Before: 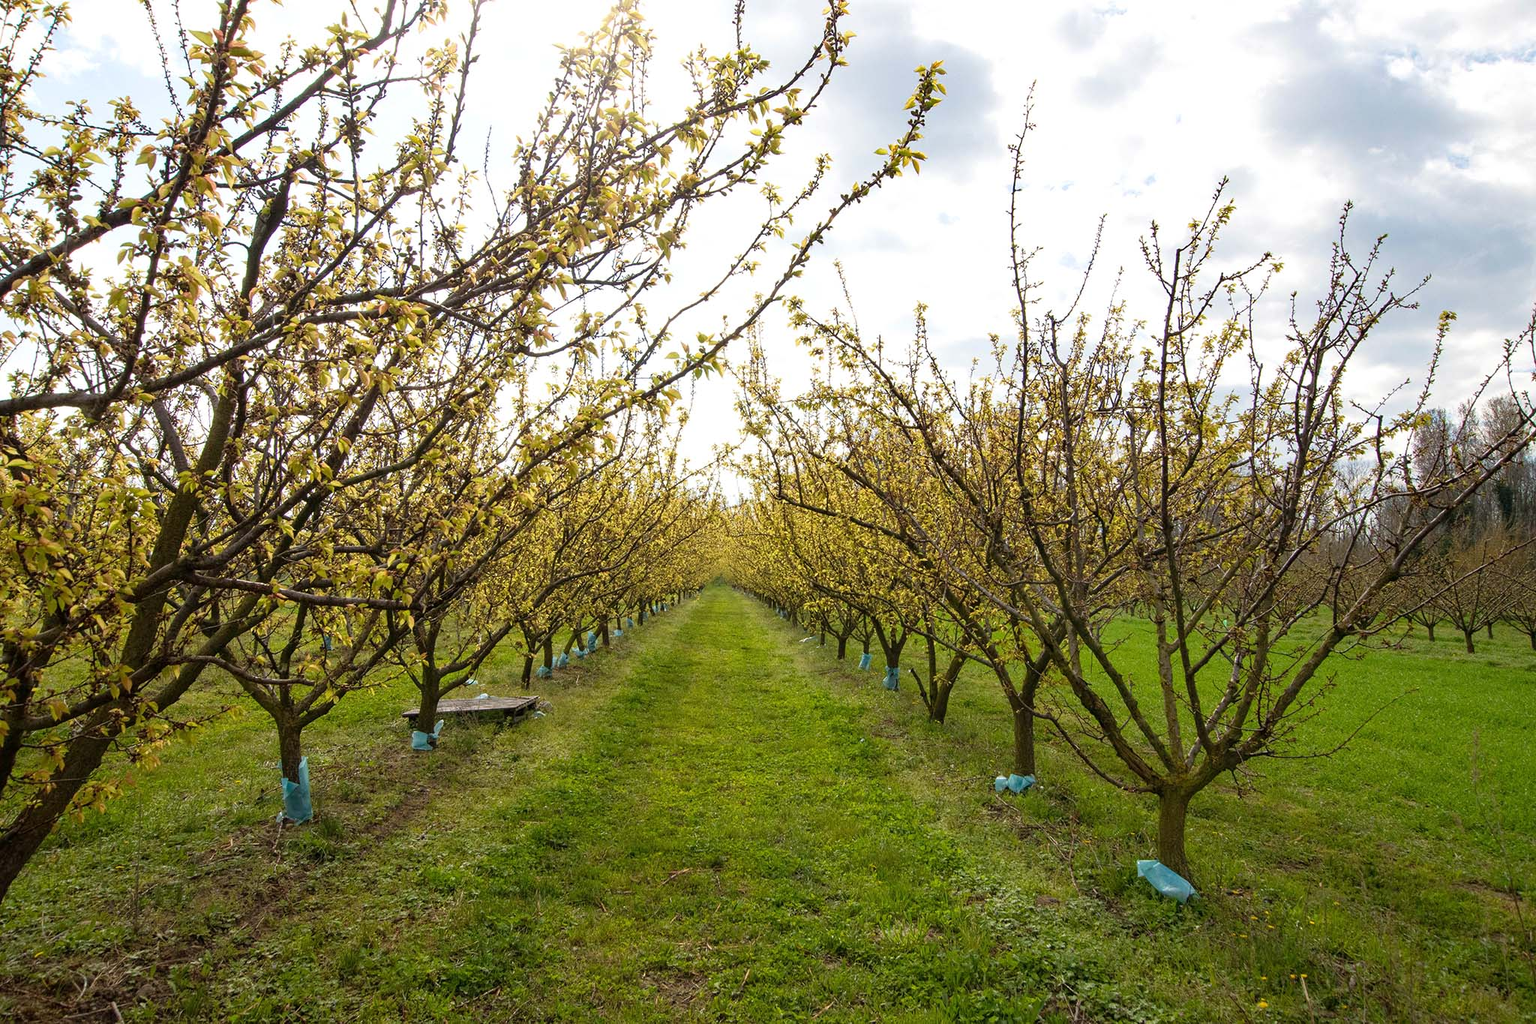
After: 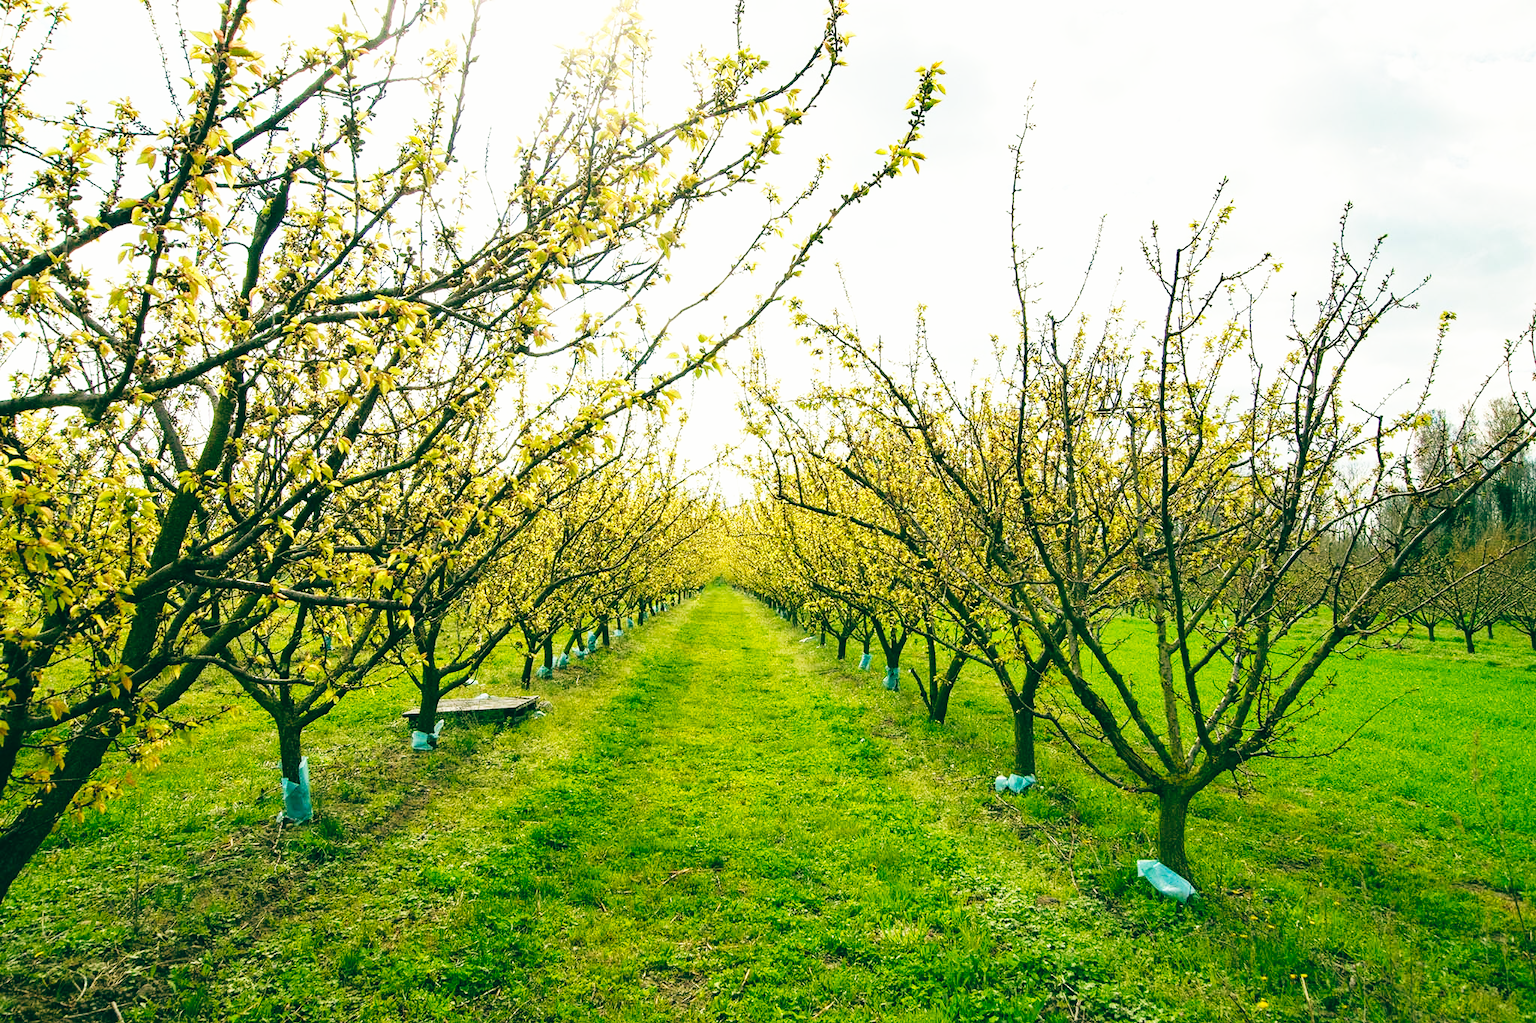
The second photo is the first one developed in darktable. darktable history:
base curve: curves: ch0 [(0, 0) (0.007, 0.004) (0.027, 0.03) (0.046, 0.07) (0.207, 0.54) (0.442, 0.872) (0.673, 0.972) (1, 1)], preserve colors none
color balance: lift [1.005, 0.99, 1.007, 1.01], gamma [1, 1.034, 1.032, 0.966], gain [0.873, 1.055, 1.067, 0.933]
